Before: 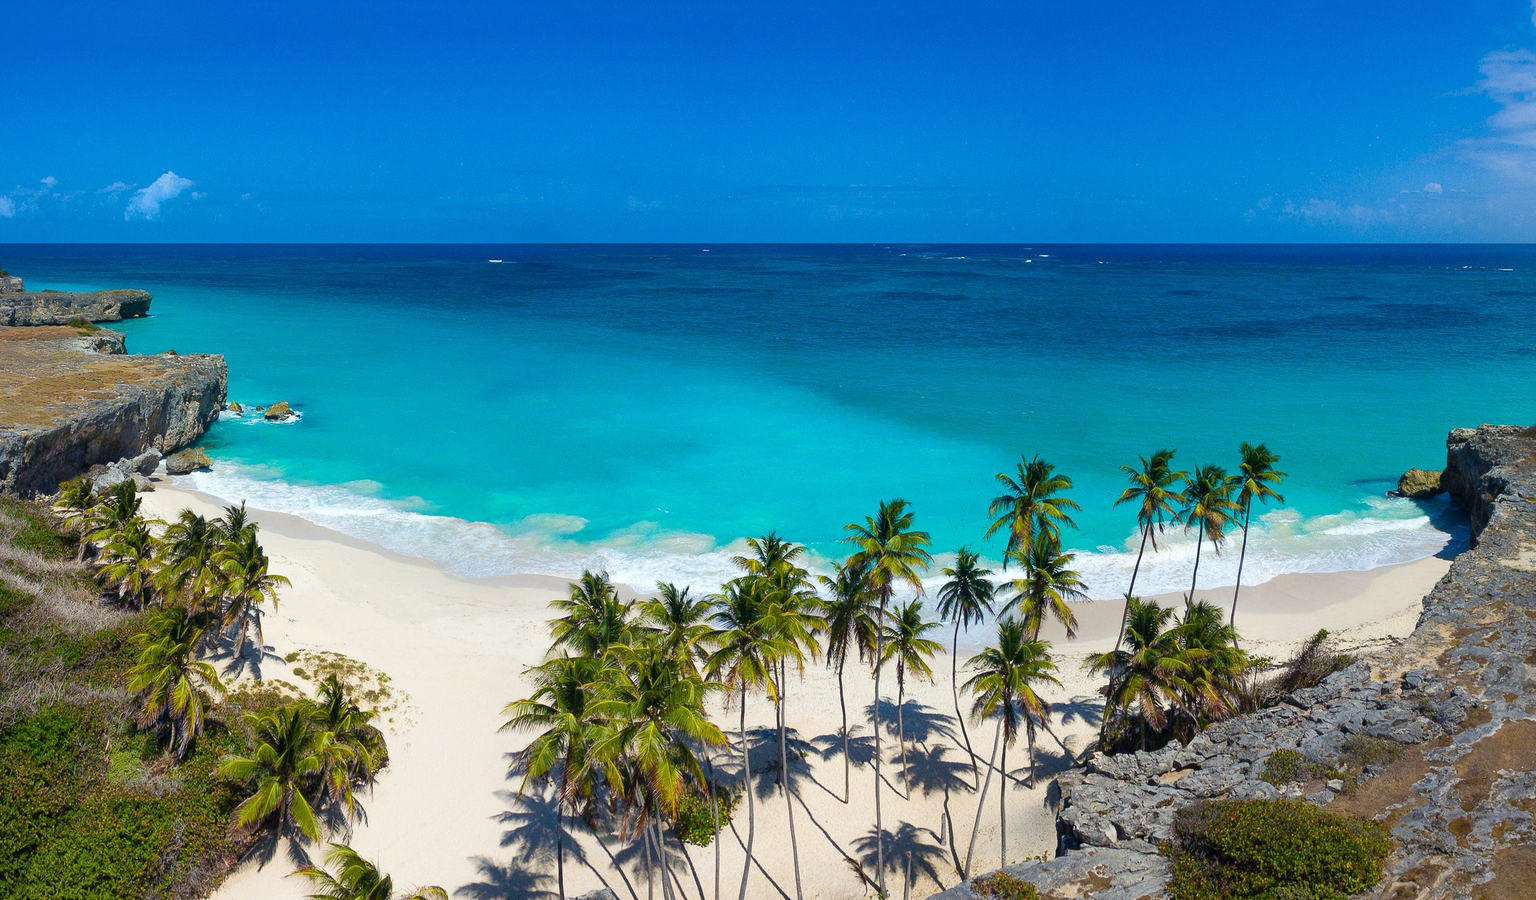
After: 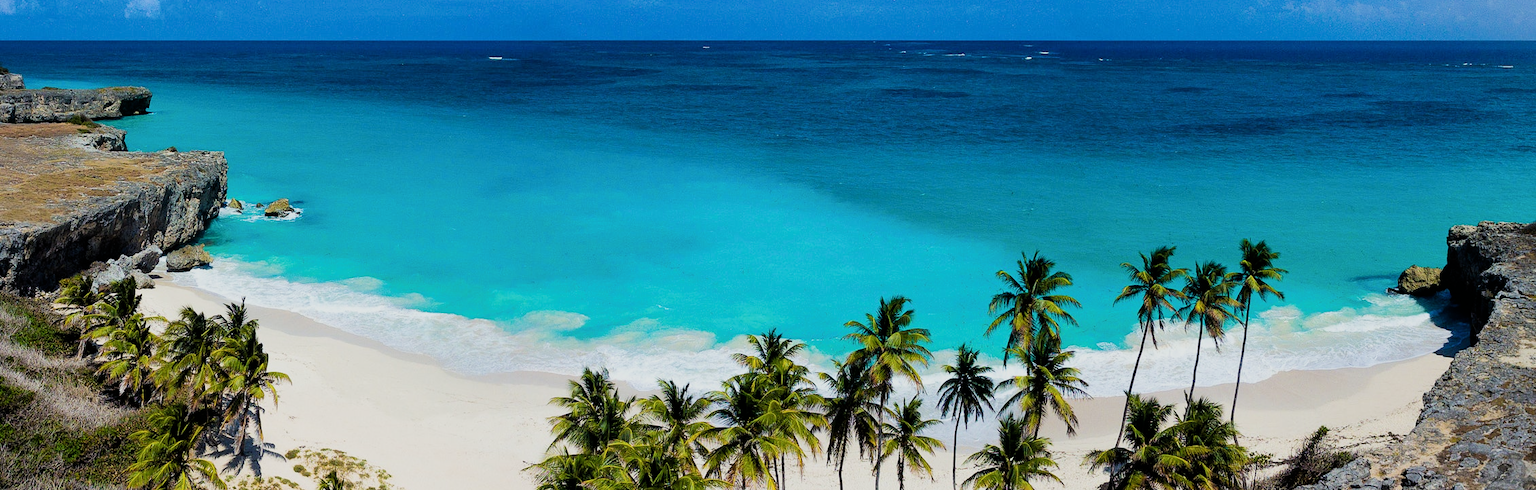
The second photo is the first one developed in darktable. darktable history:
crop and rotate: top 22.623%, bottom 22.787%
filmic rgb: black relative exposure -5.07 EV, white relative exposure 3.99 EV, hardness 2.89, contrast 1.299, highlights saturation mix -30.86%, iterations of high-quality reconstruction 10
